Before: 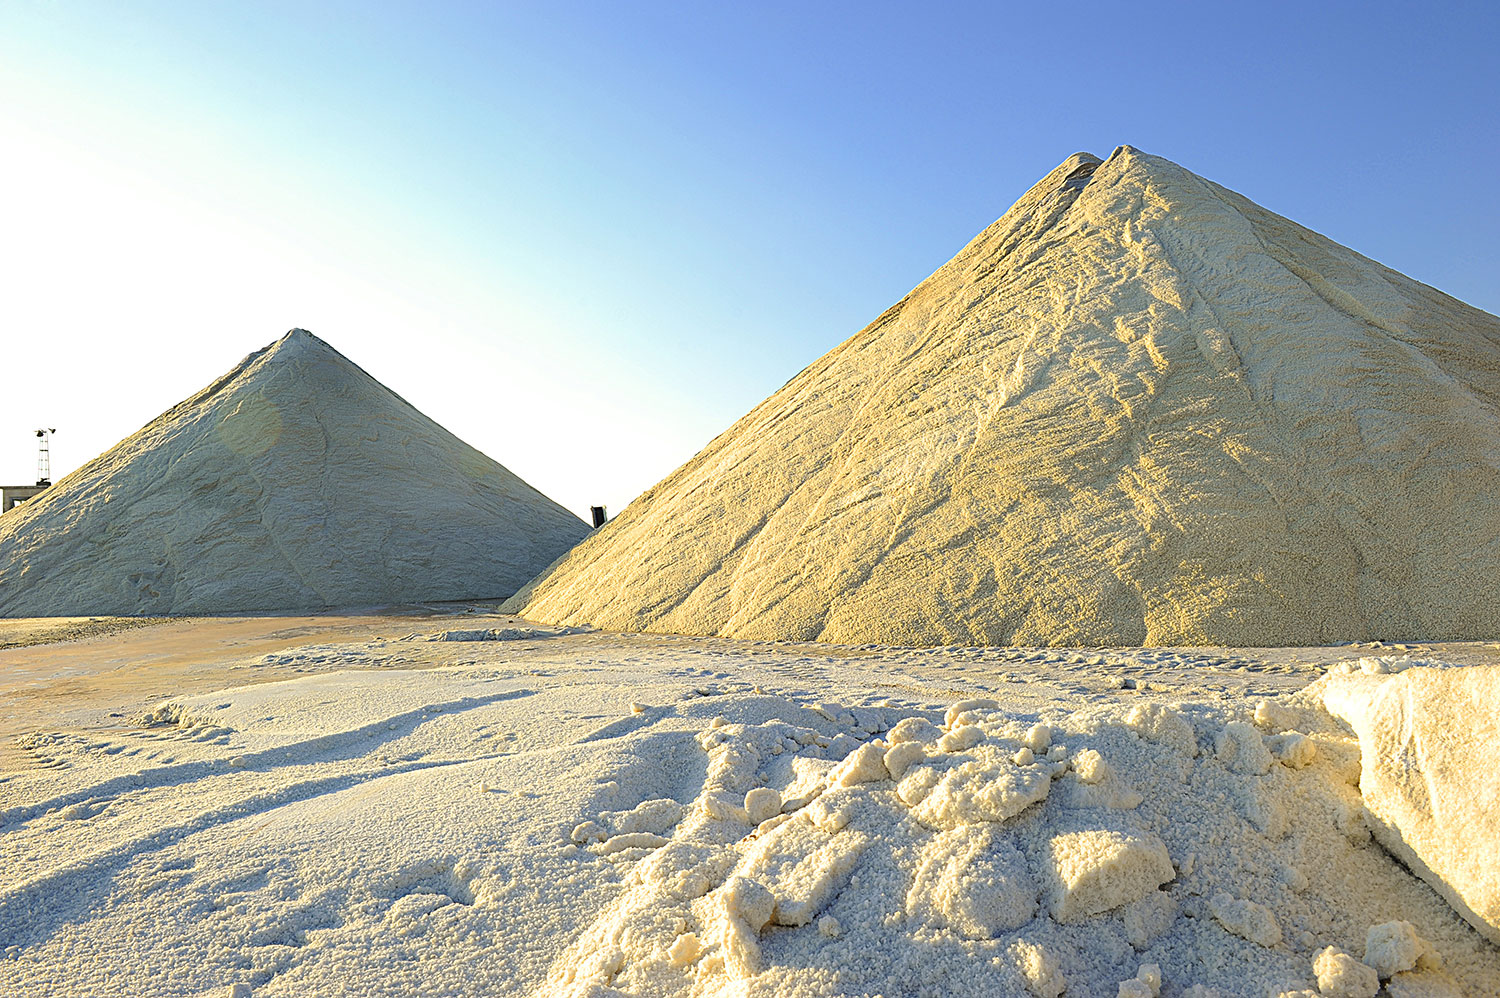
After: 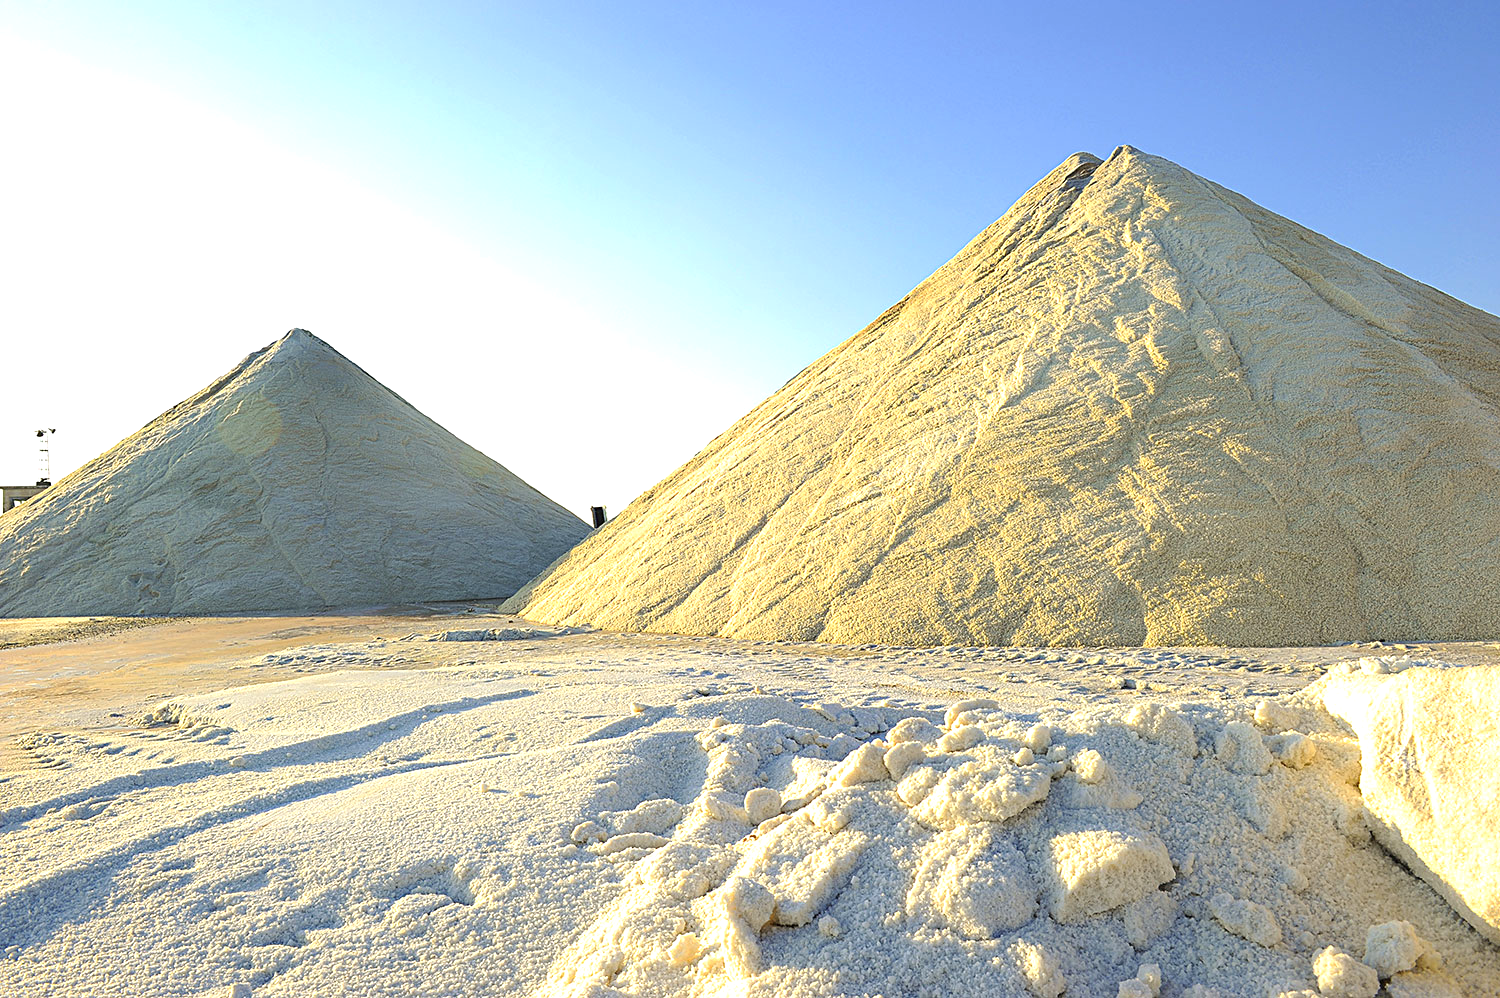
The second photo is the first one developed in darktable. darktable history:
exposure: exposure 0.378 EV, compensate highlight preservation false
